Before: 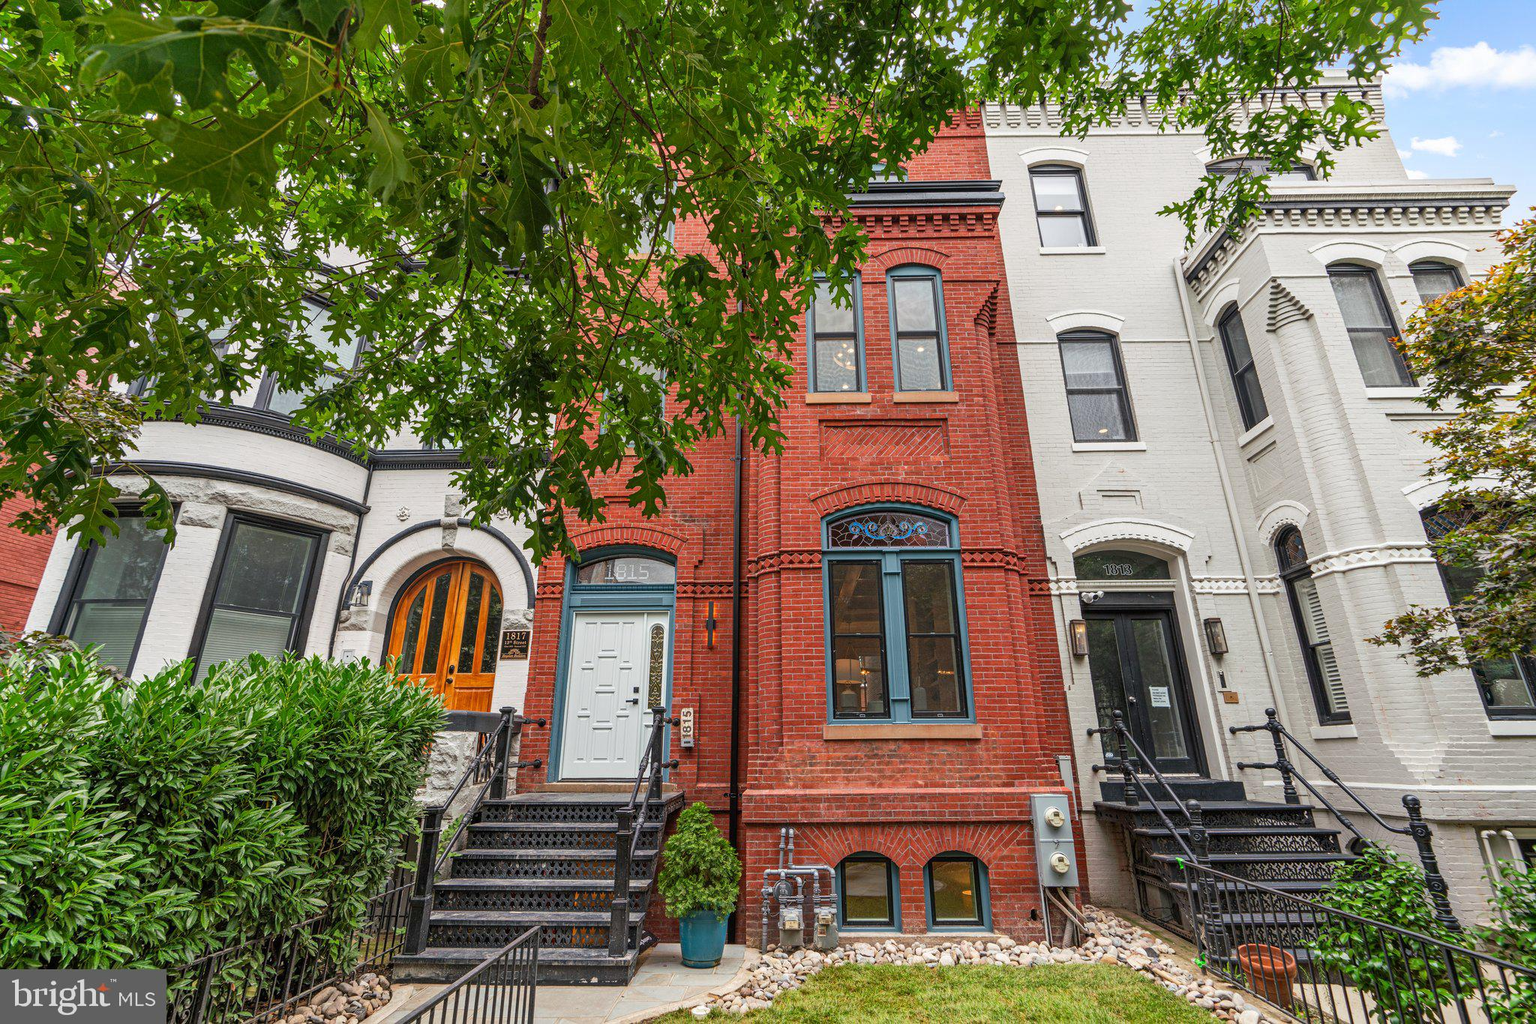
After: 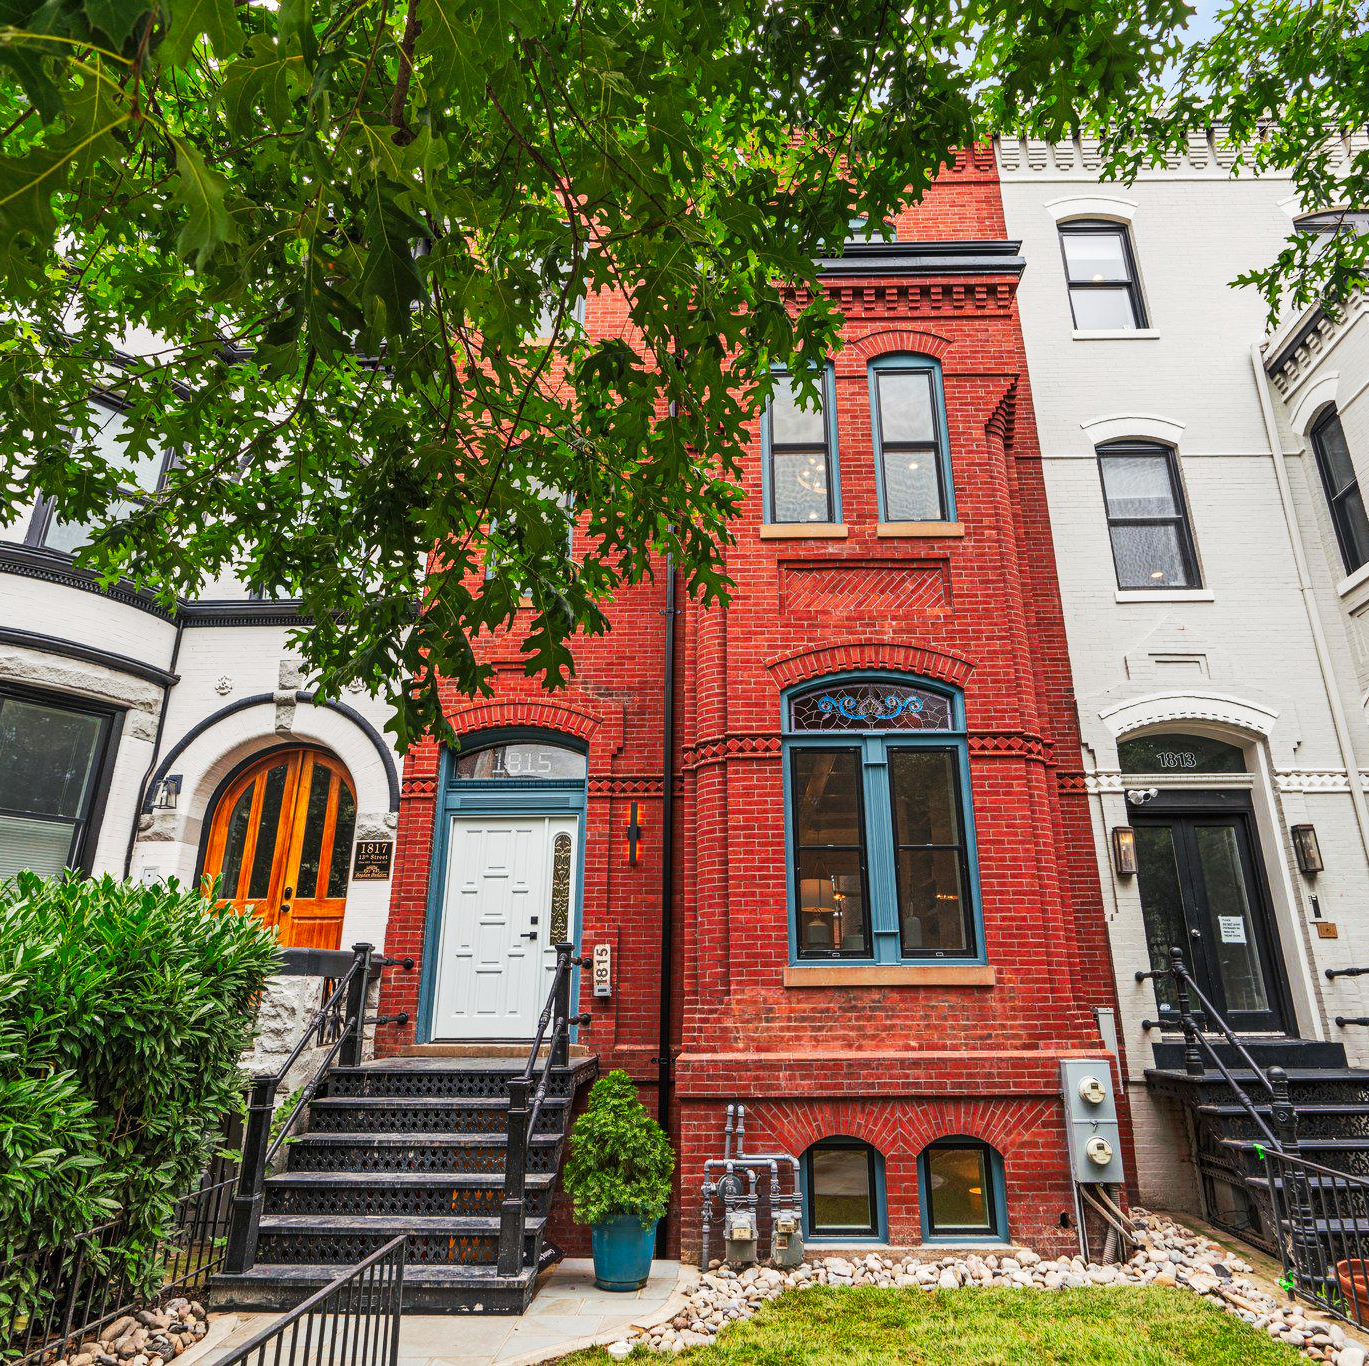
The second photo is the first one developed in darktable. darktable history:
crop: left 15.367%, right 17.761%
tone curve: curves: ch0 [(0, 0) (0.003, 0.003) (0.011, 0.012) (0.025, 0.023) (0.044, 0.04) (0.069, 0.056) (0.1, 0.082) (0.136, 0.107) (0.177, 0.144) (0.224, 0.186) (0.277, 0.237) (0.335, 0.297) (0.399, 0.37) (0.468, 0.465) (0.543, 0.567) (0.623, 0.68) (0.709, 0.782) (0.801, 0.86) (0.898, 0.924) (1, 1)], preserve colors none
